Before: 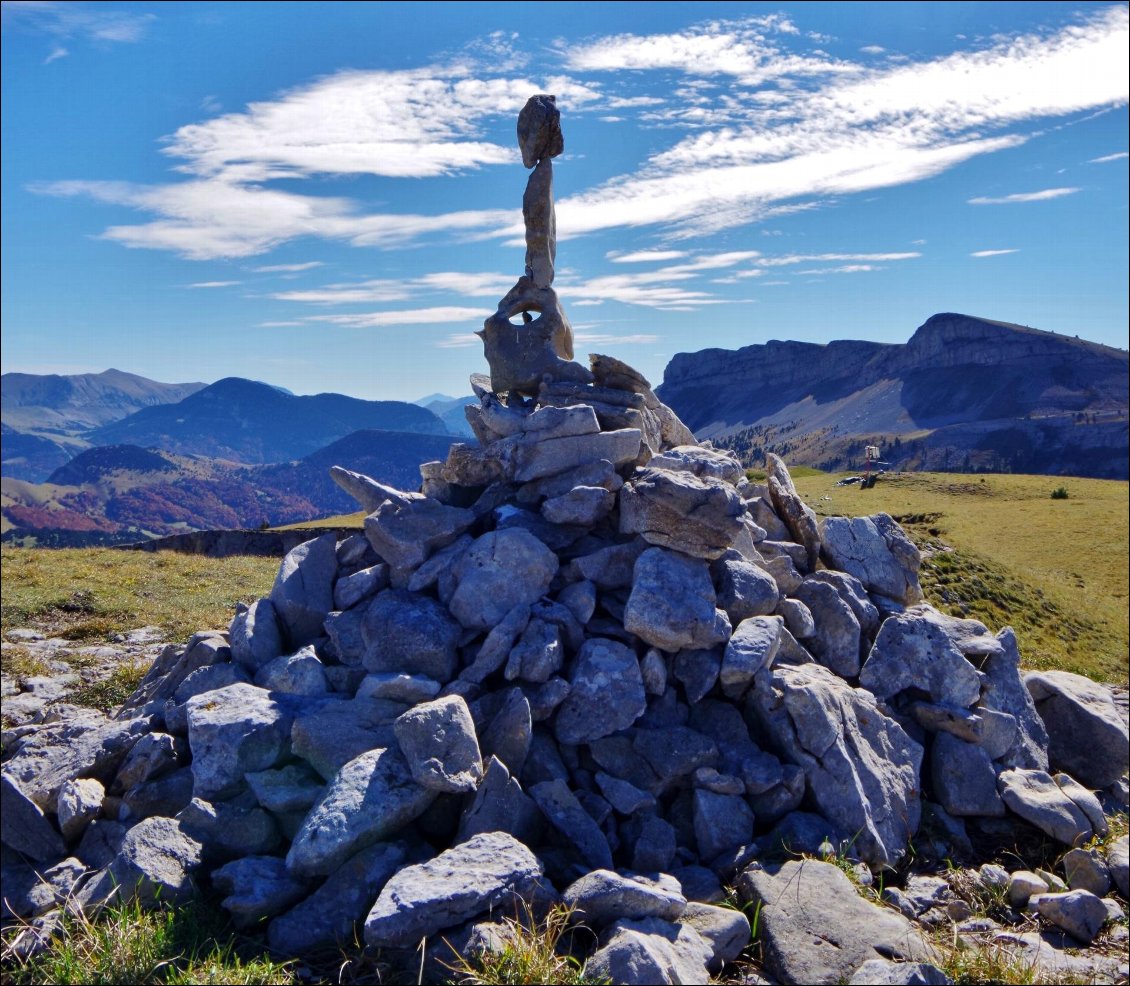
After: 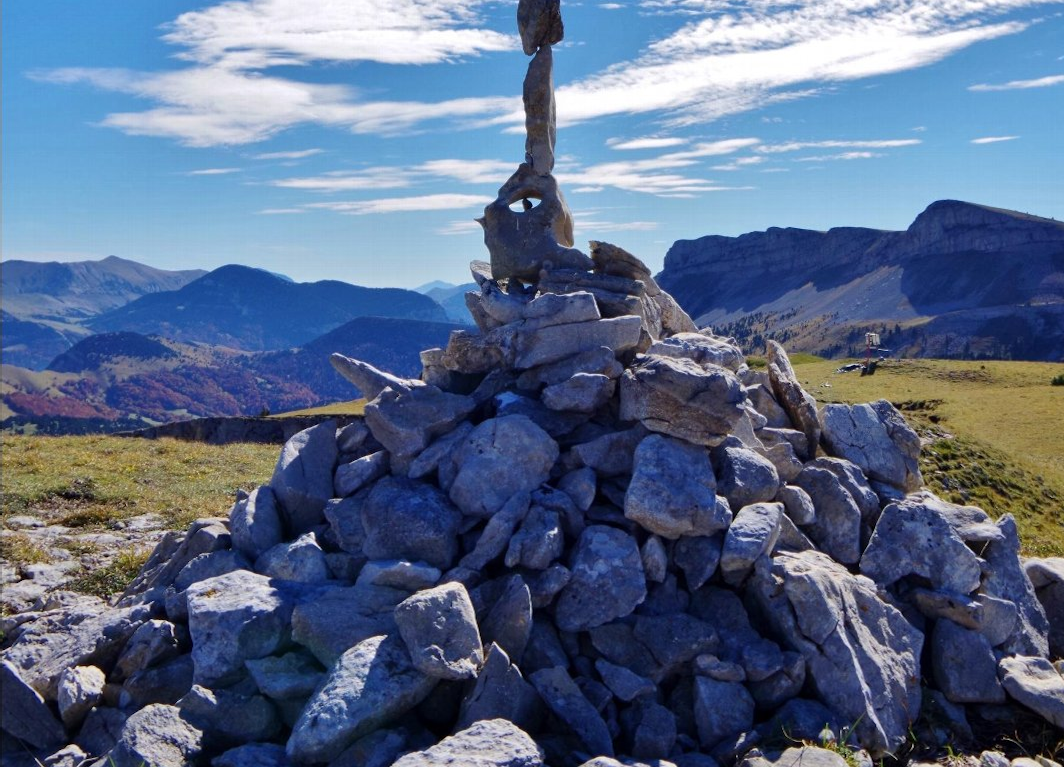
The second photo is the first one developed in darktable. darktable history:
crop and rotate: angle 0.025°, top 11.574%, right 5.811%, bottom 10.627%
